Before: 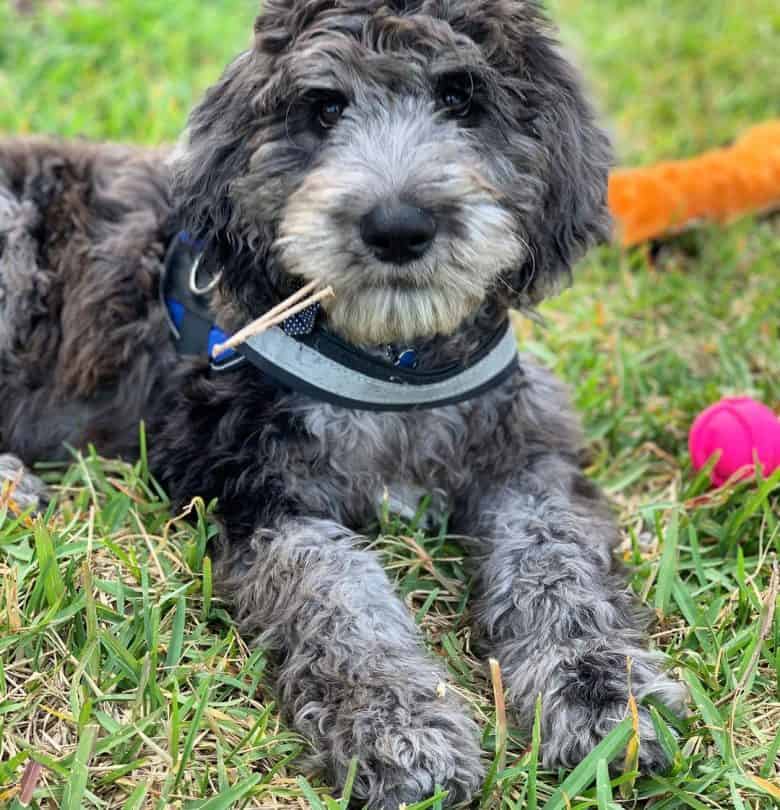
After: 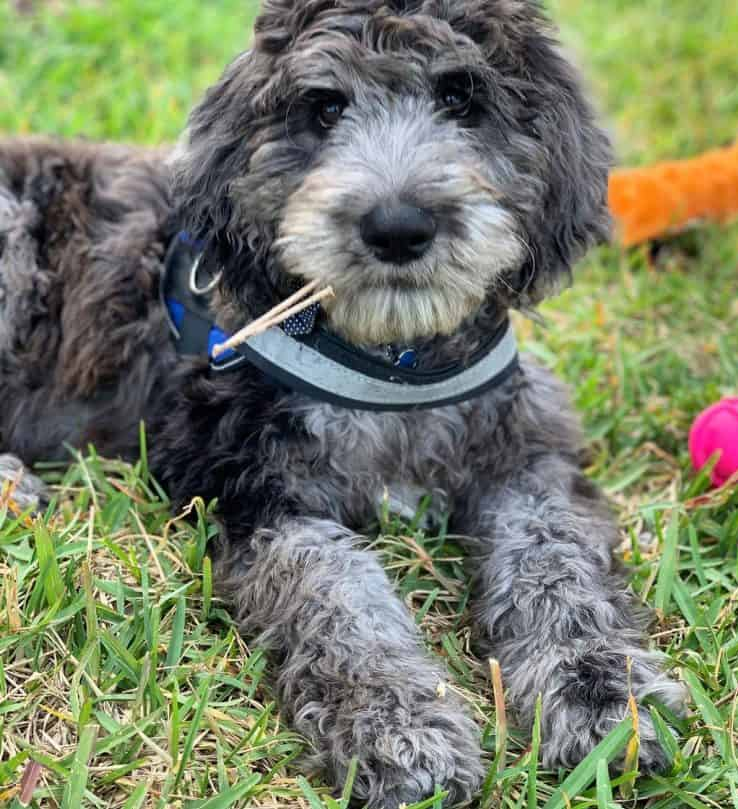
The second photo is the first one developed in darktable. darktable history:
crop and rotate: right 5.378%
